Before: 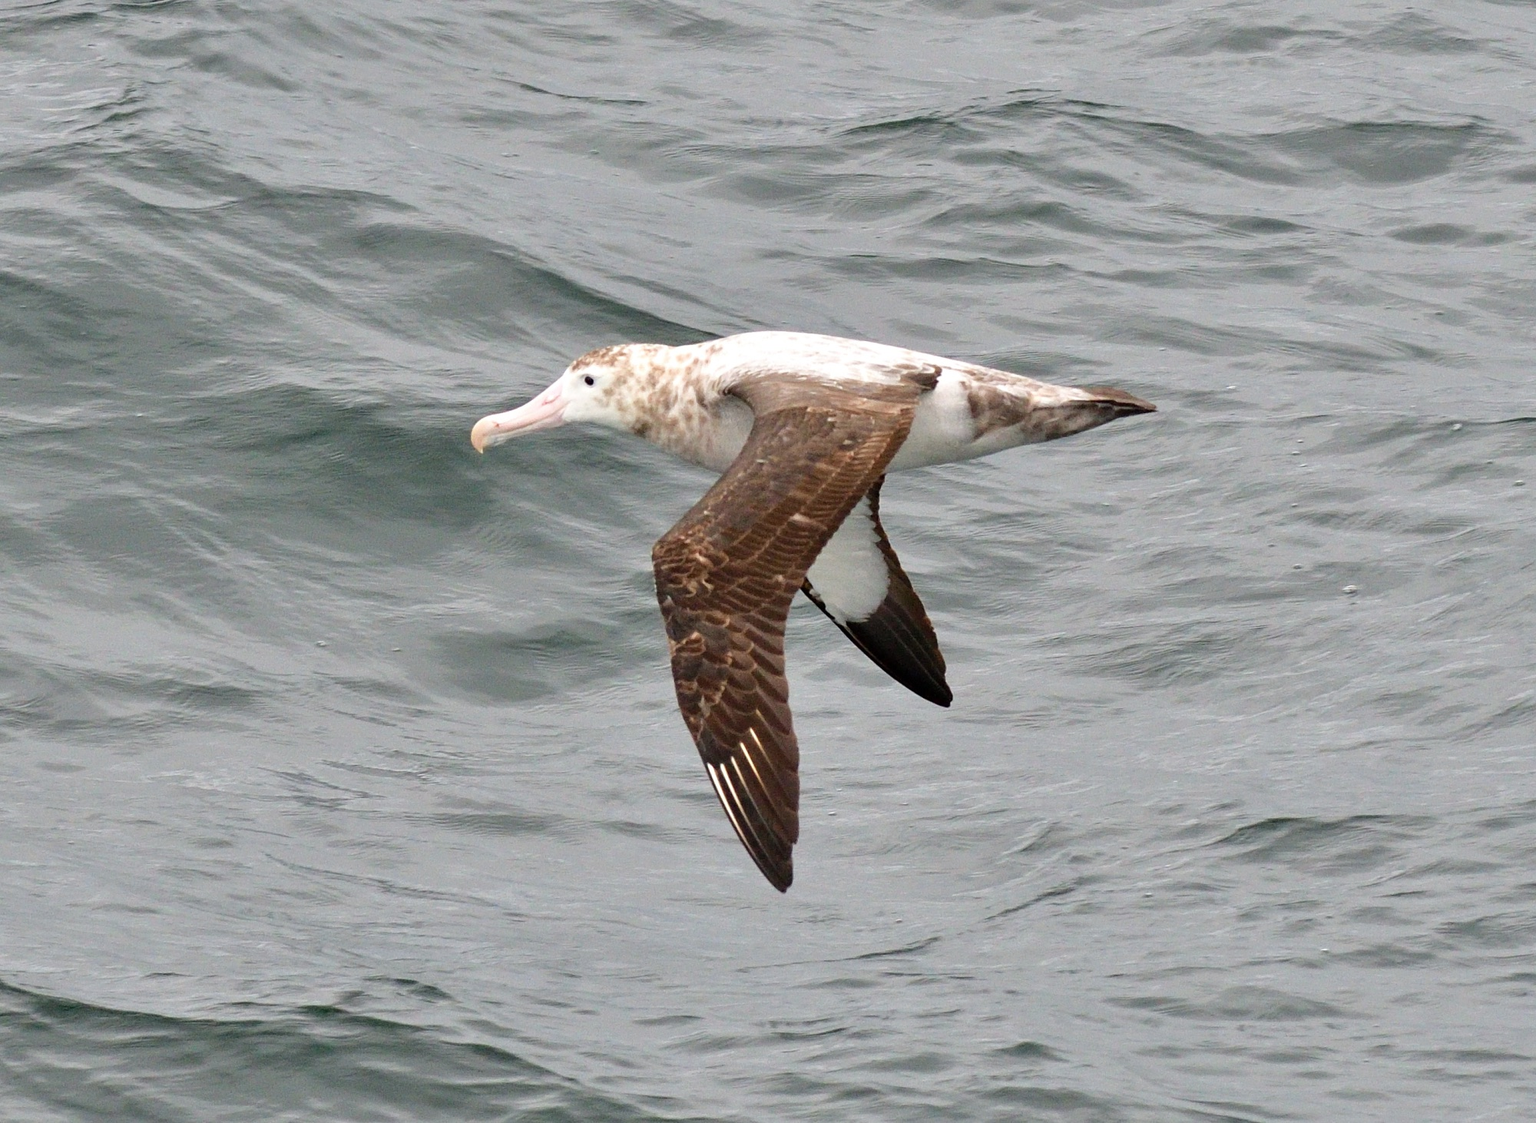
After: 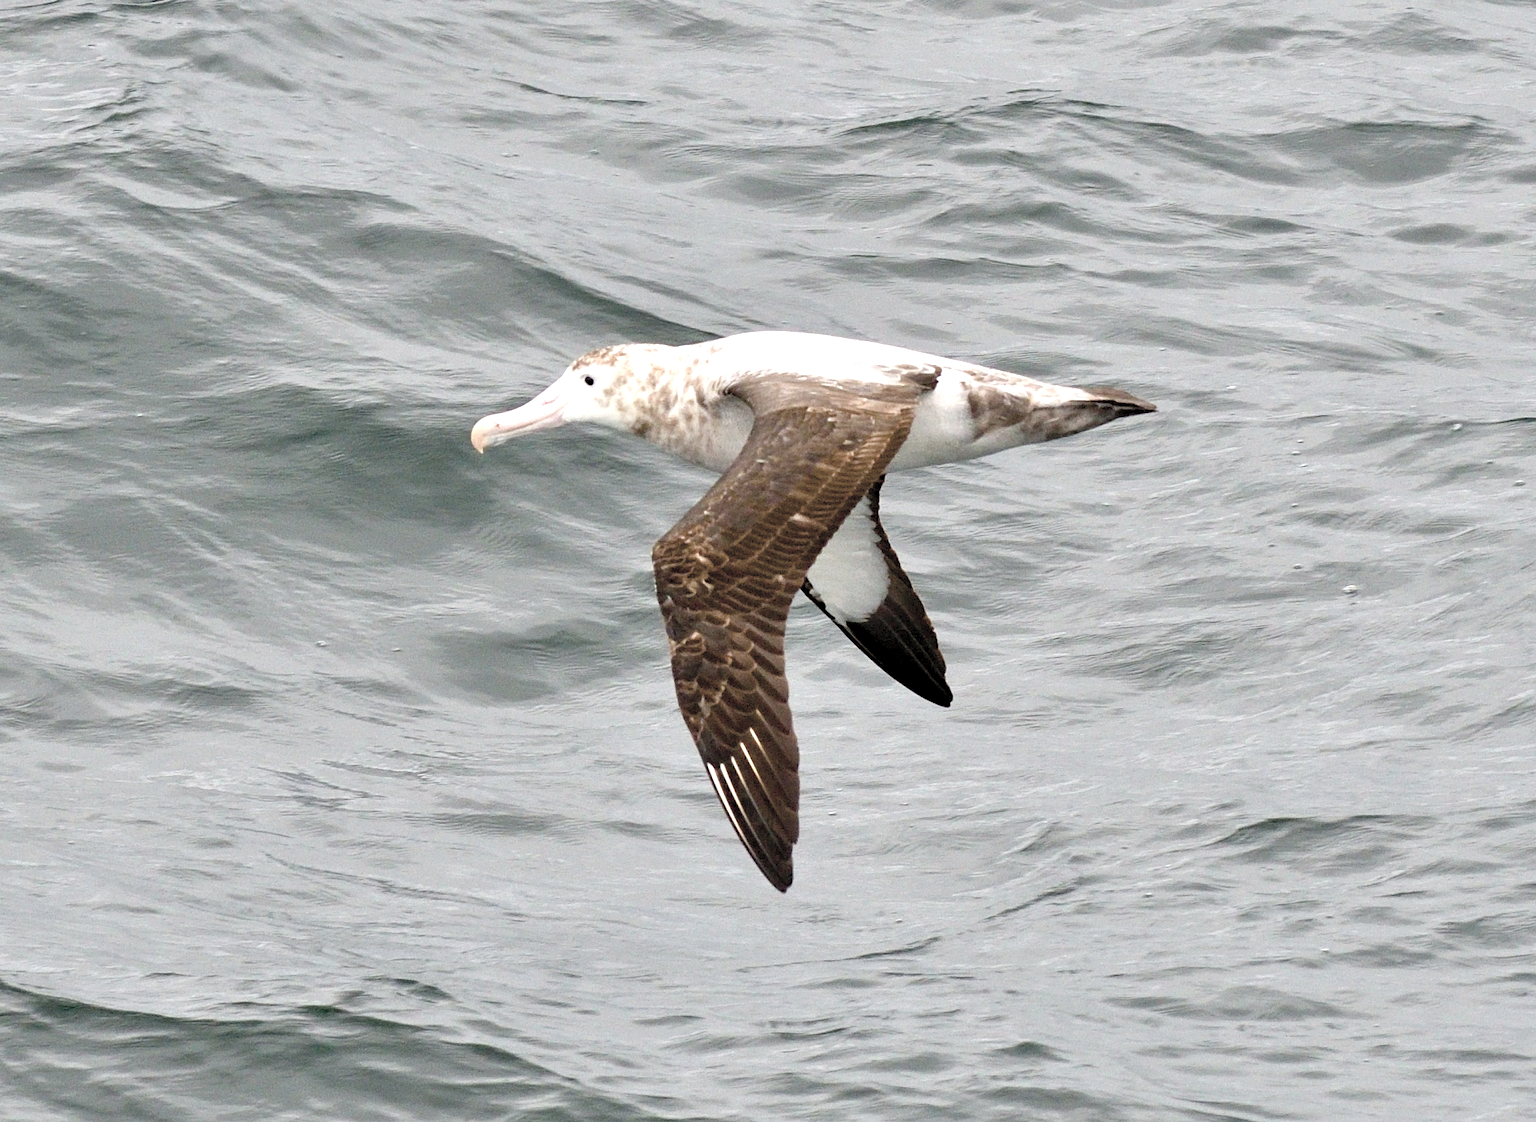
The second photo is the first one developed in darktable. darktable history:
color balance rgb: global offset › luminance -0.476%, perceptual saturation grading › global saturation 0.523%, perceptual saturation grading › mid-tones 6.336%, perceptual saturation grading › shadows 72.314%, perceptual brilliance grading › highlights 14.387%, perceptual brilliance grading › mid-tones -6.027%, perceptual brilliance grading › shadows -27.054%, global vibrance 40.309%
contrast brightness saturation: brightness 0.185, saturation -0.496
